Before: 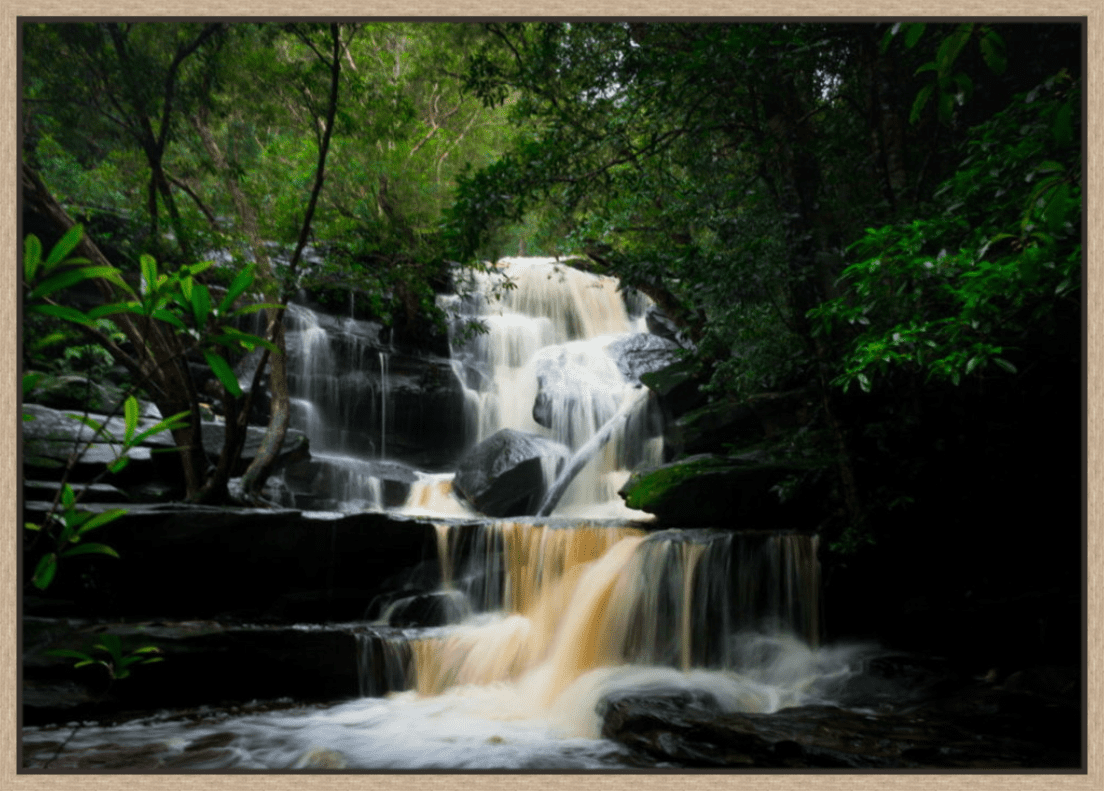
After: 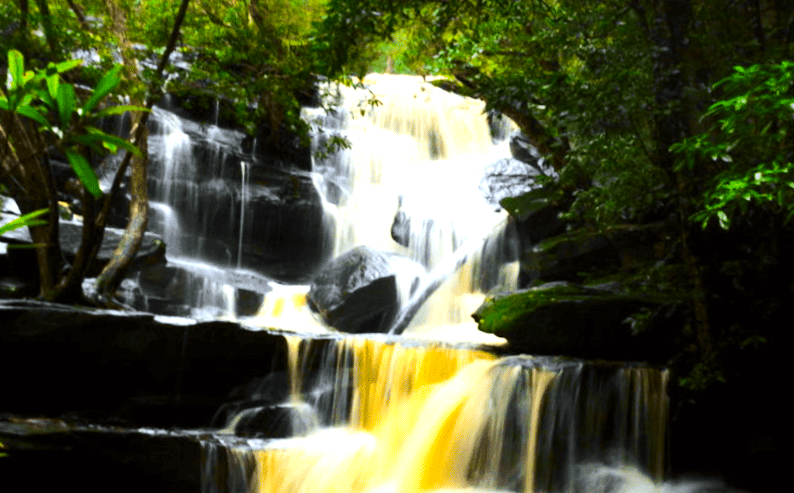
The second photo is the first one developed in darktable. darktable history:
tone curve: curves: ch0 [(0, 0) (0.239, 0.248) (0.508, 0.606) (0.828, 0.878) (1, 1)]; ch1 [(0, 0) (0.401, 0.42) (0.45, 0.464) (0.492, 0.498) (0.511, 0.507) (0.561, 0.549) (0.688, 0.726) (1, 1)]; ch2 [(0, 0) (0.411, 0.433) (0.5, 0.504) (0.545, 0.574) (1, 1)], color space Lab, independent channels, preserve colors none
color balance rgb: linear chroma grading › shadows -10%, linear chroma grading › global chroma 20%, perceptual saturation grading › global saturation 15%, perceptual brilliance grading › global brilliance 30%, perceptual brilliance grading › highlights 12%, perceptual brilliance grading › mid-tones 24%, global vibrance 20%
crop and rotate: angle -3.37°, left 9.79%, top 20.73%, right 12.42%, bottom 11.82%
